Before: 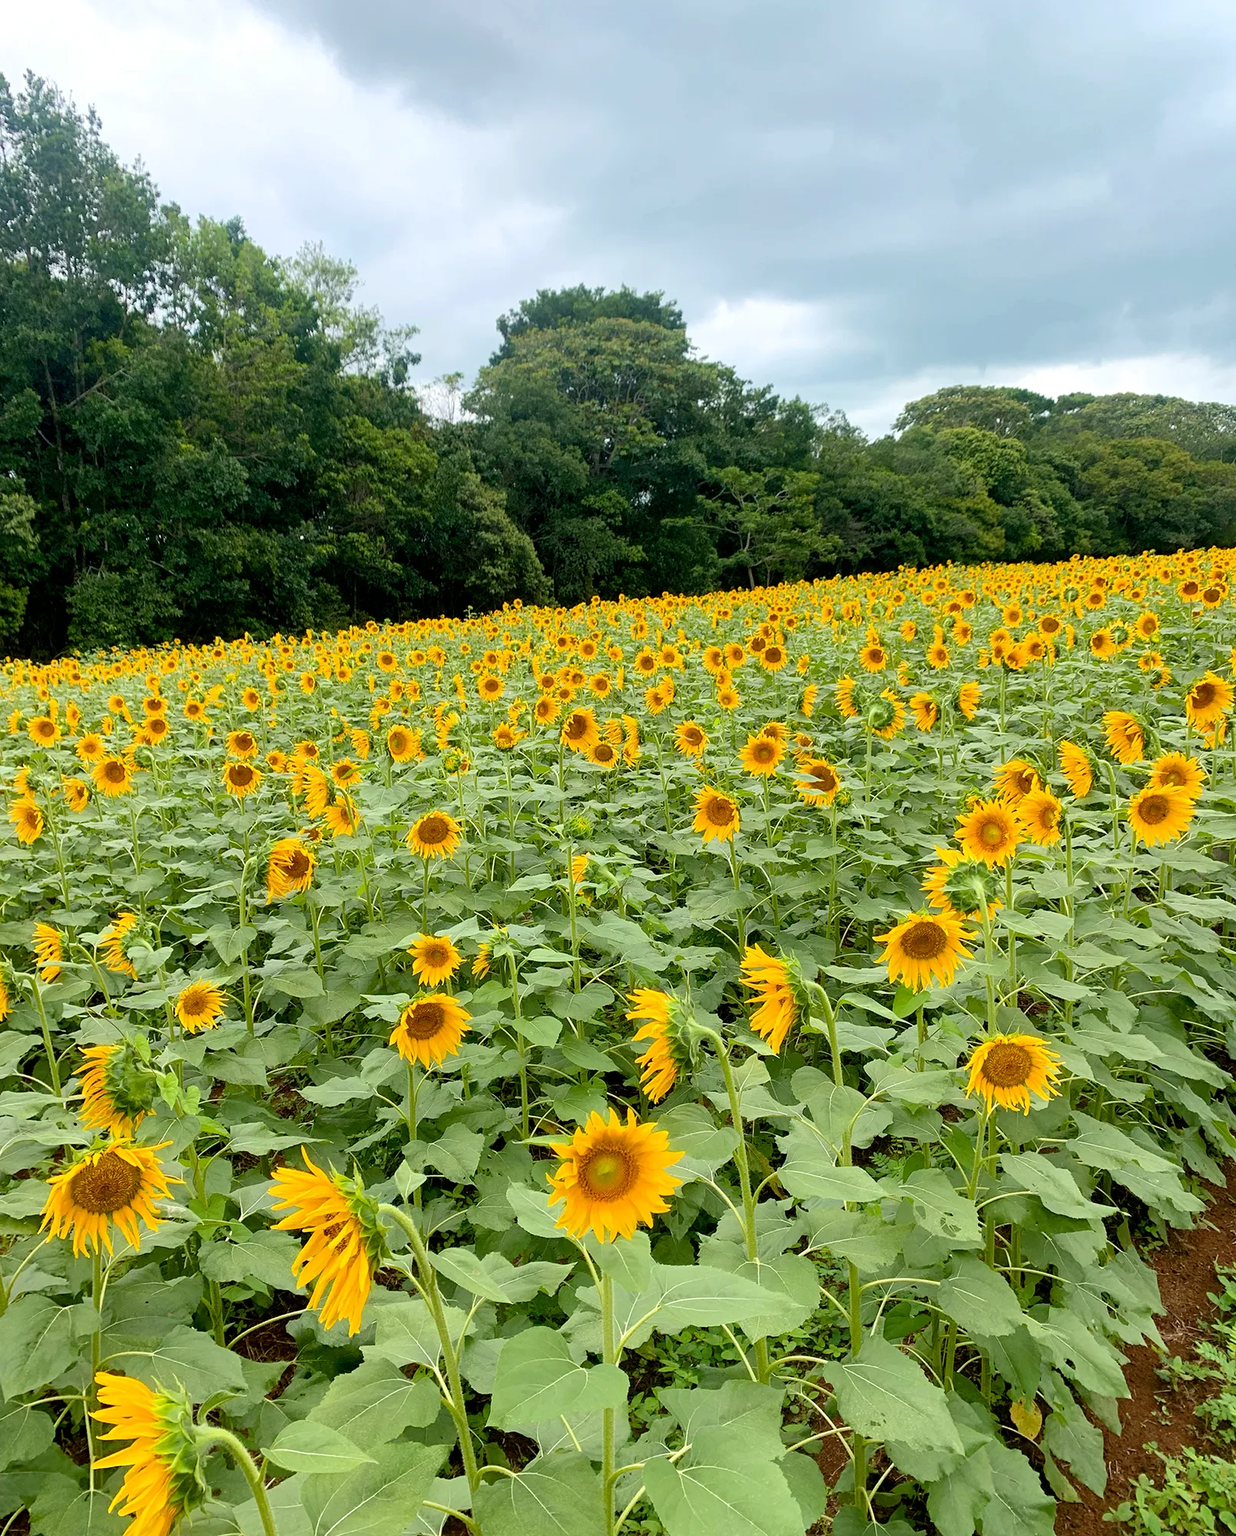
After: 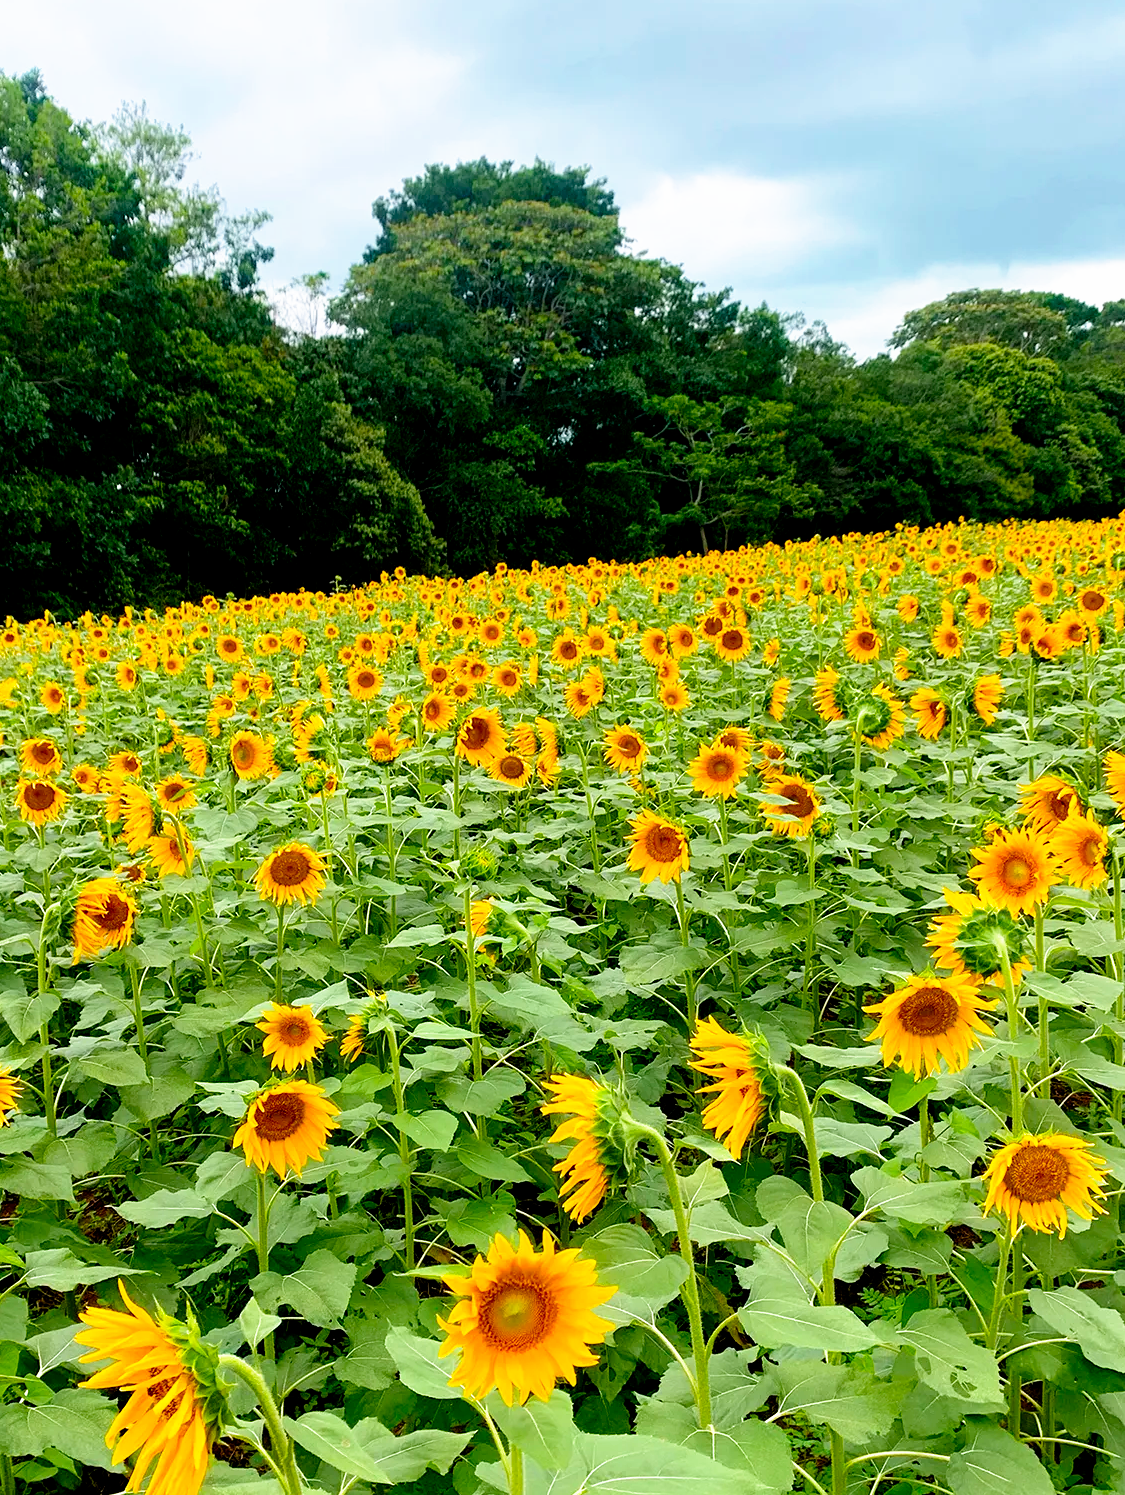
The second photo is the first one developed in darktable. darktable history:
filmic rgb: black relative exposure -8.7 EV, white relative exposure 2.7 EV, threshold 3 EV, target black luminance 0%, hardness 6.25, latitude 76.53%, contrast 1.326, shadows ↔ highlights balance -0.349%, preserve chrominance no, color science v4 (2020), enable highlight reconstruction true
white balance: red 1.004, blue 1.024
crop and rotate: left 17.046%, top 10.659%, right 12.989%, bottom 14.553%
